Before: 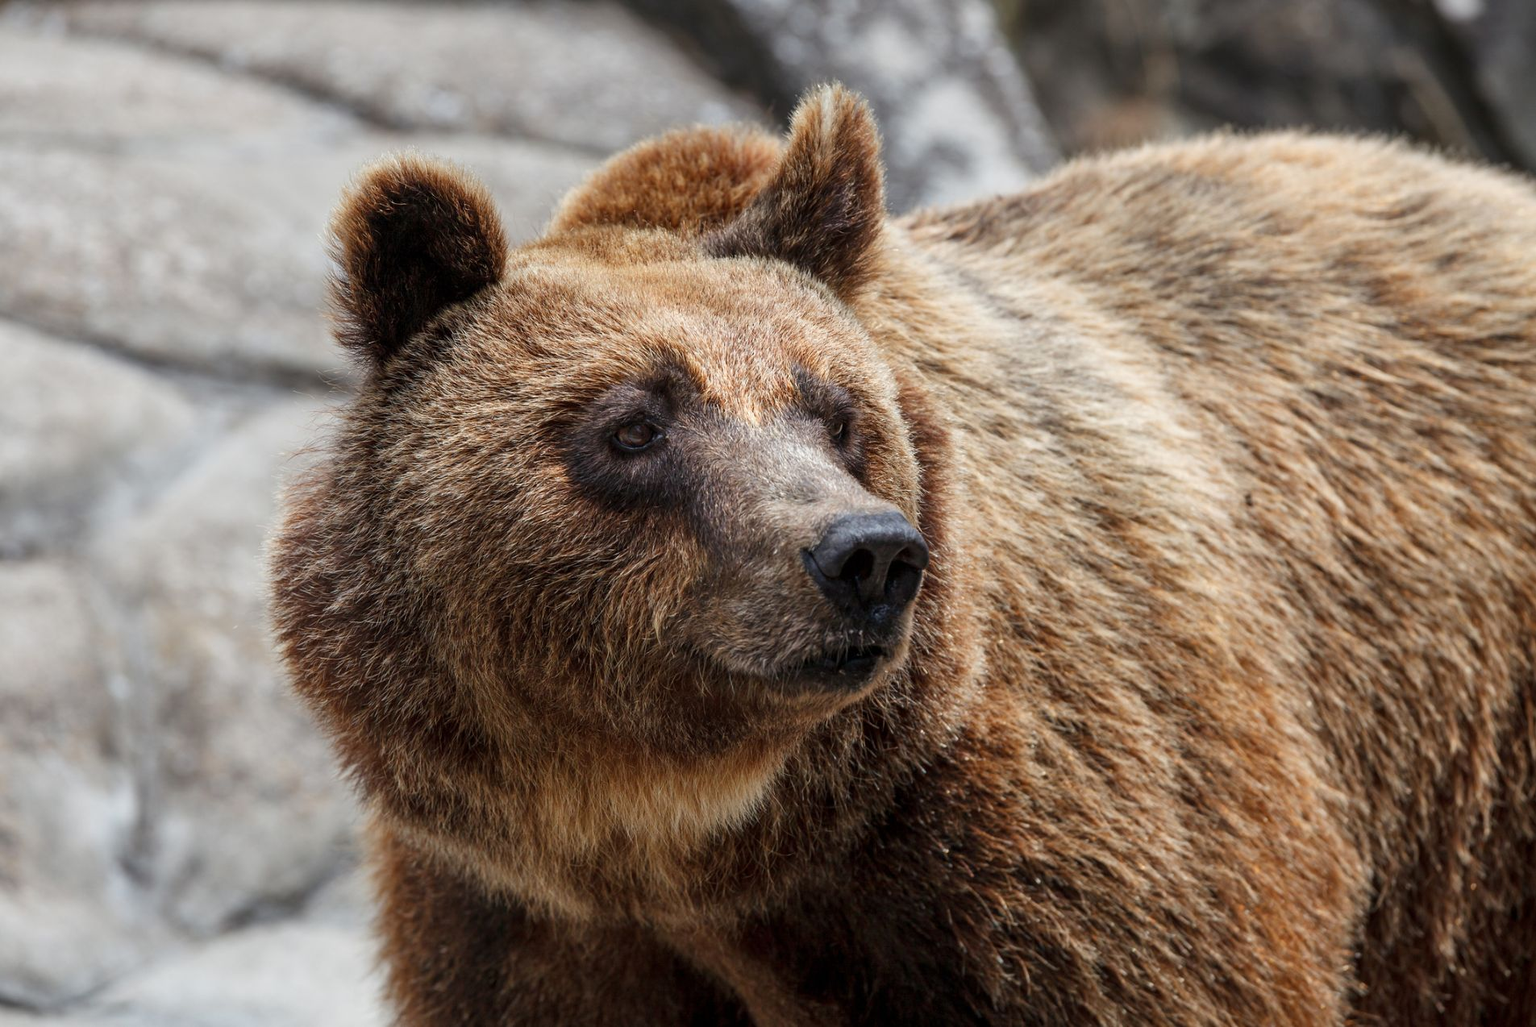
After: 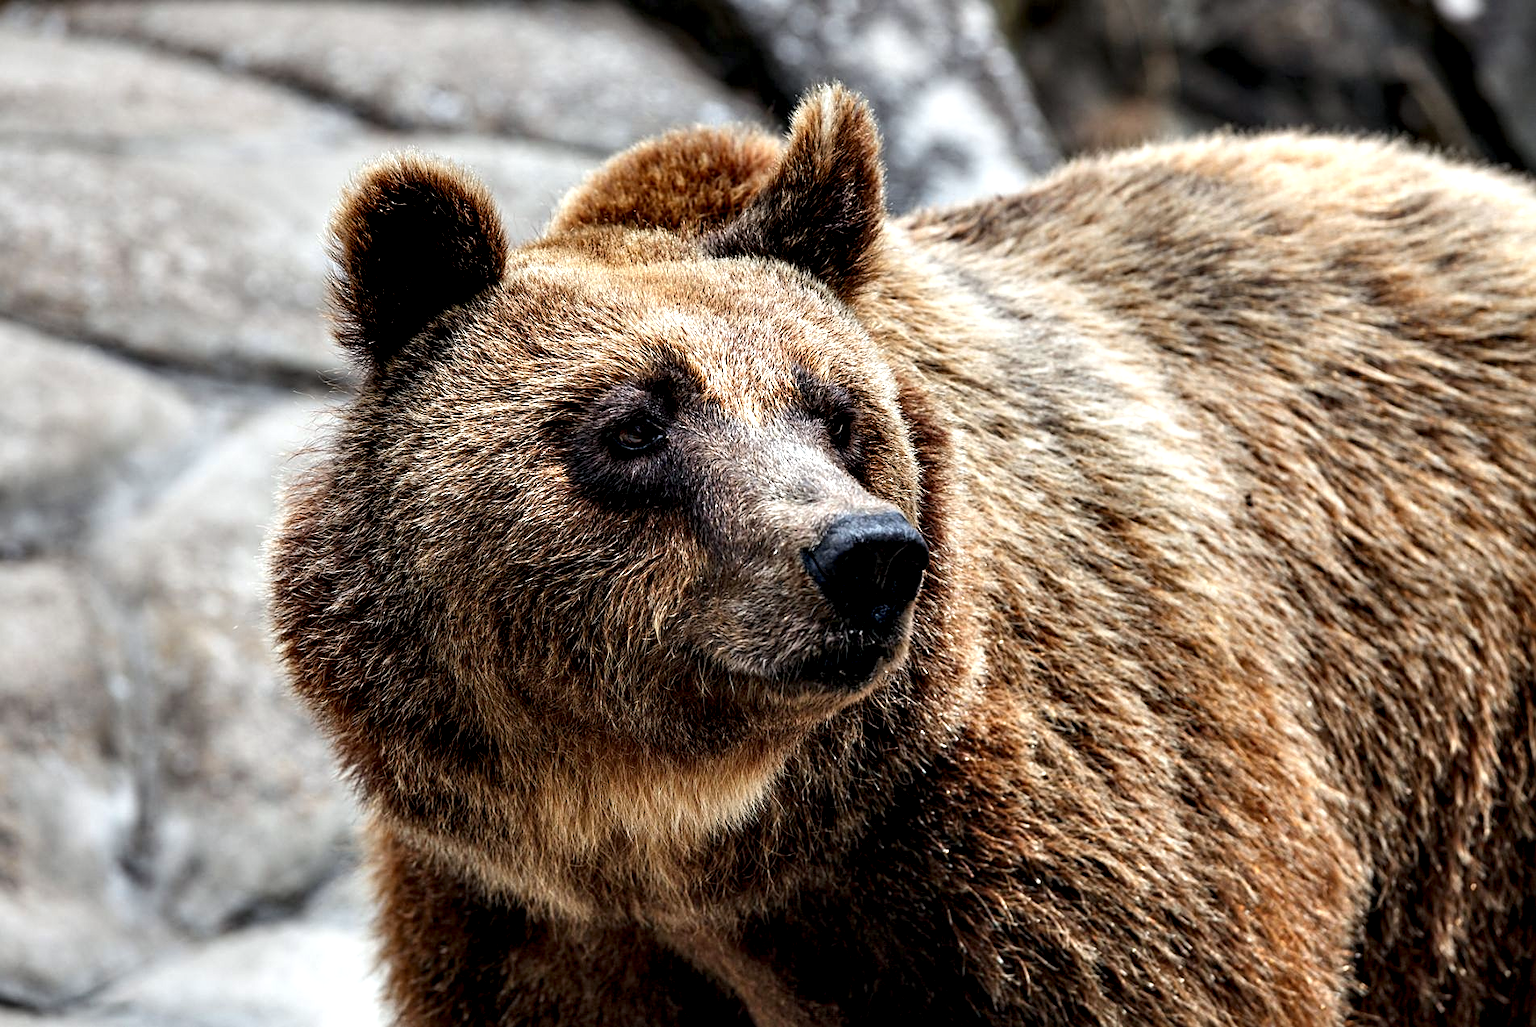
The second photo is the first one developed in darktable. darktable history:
contrast equalizer: y [[0.627 ×6], [0.563 ×6], [0 ×6], [0 ×6], [0 ×6]]
sharpen: on, module defaults
